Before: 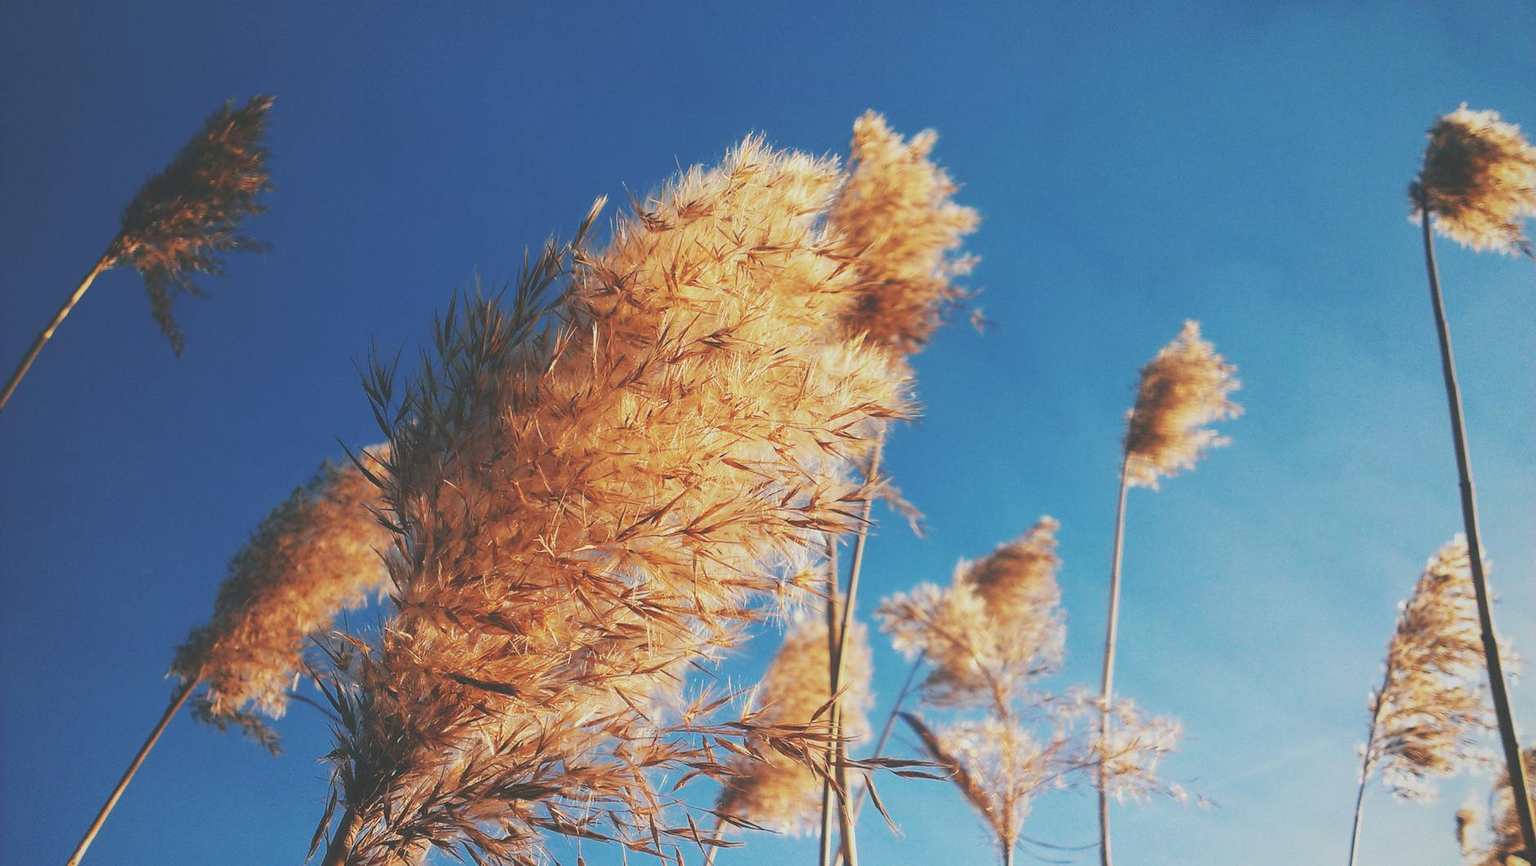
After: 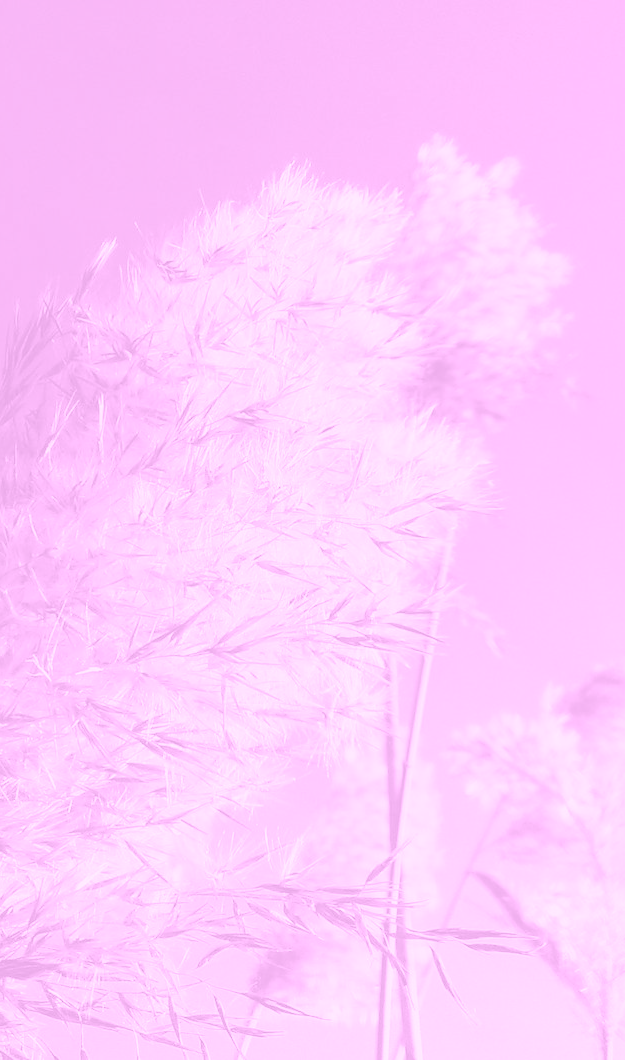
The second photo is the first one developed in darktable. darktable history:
colorize: hue 331.2°, saturation 75%, source mix 30.28%, lightness 70.52%, version 1
exposure: black level correction 0, exposure 0.6 EV, compensate highlight preservation false
crop: left 33.36%, right 33.36%
